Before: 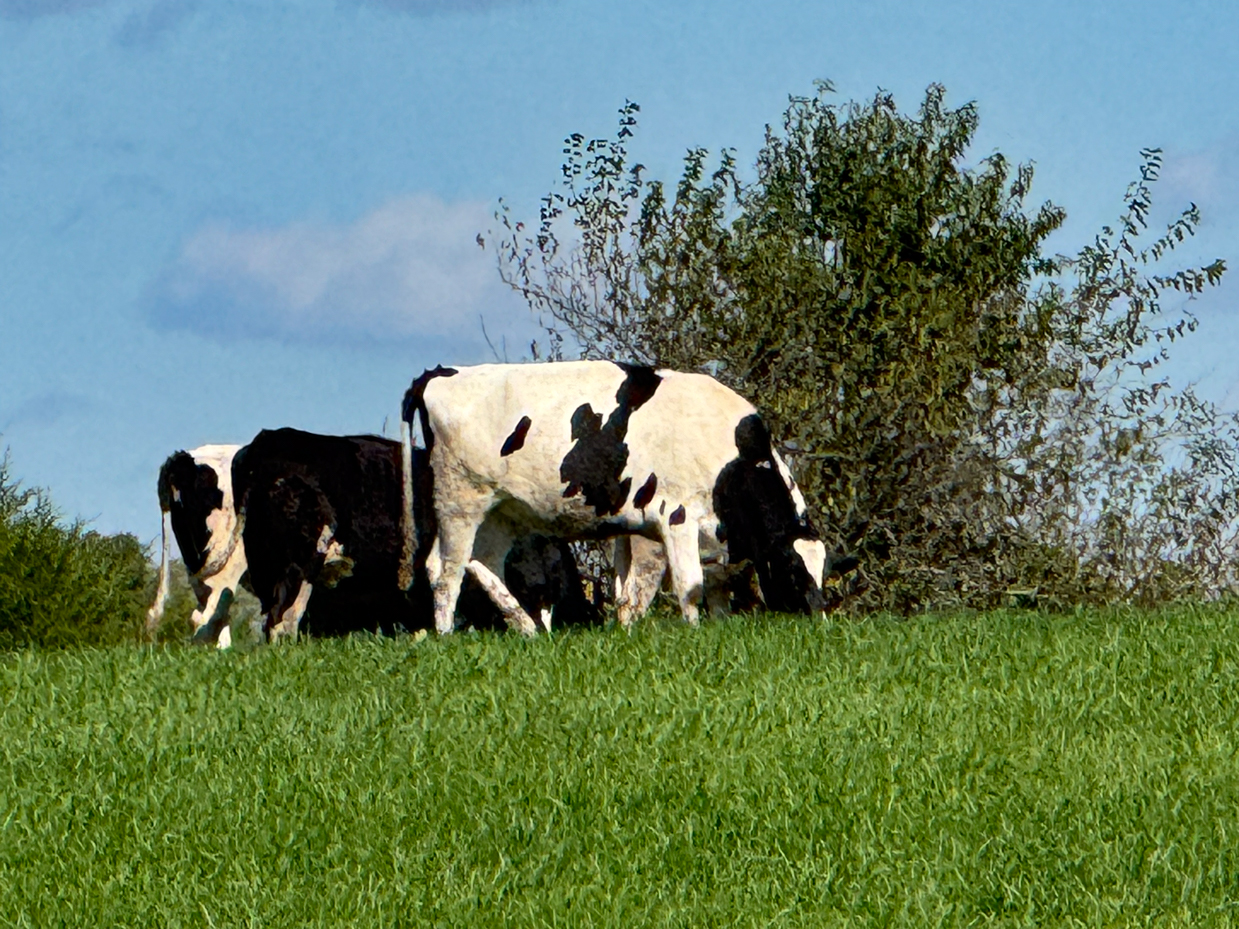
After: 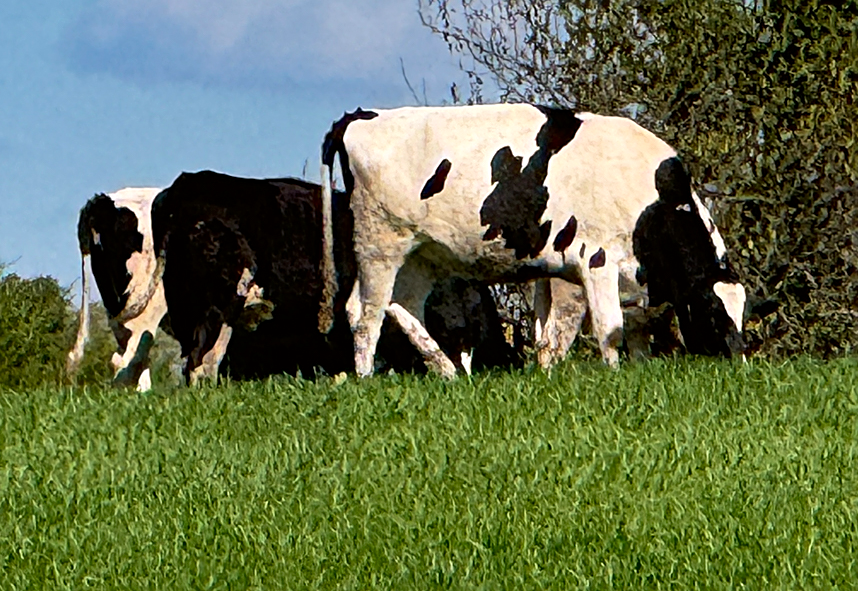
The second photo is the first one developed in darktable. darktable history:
sharpen: on, module defaults
crop: left 6.488%, top 27.668%, right 24.183%, bottom 8.656%
color correction: highlights a* 3.12, highlights b* -1.55, shadows a* -0.101, shadows b* 2.52, saturation 0.98
velvia: strength 15%
